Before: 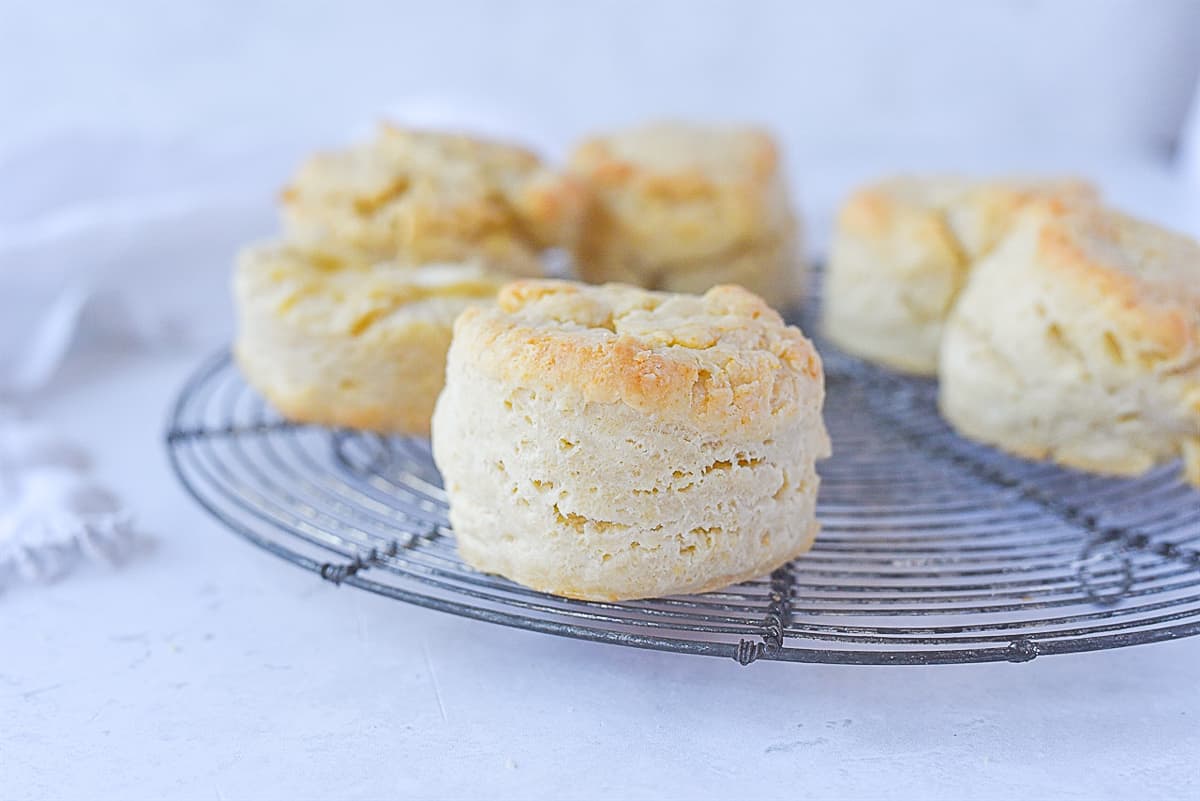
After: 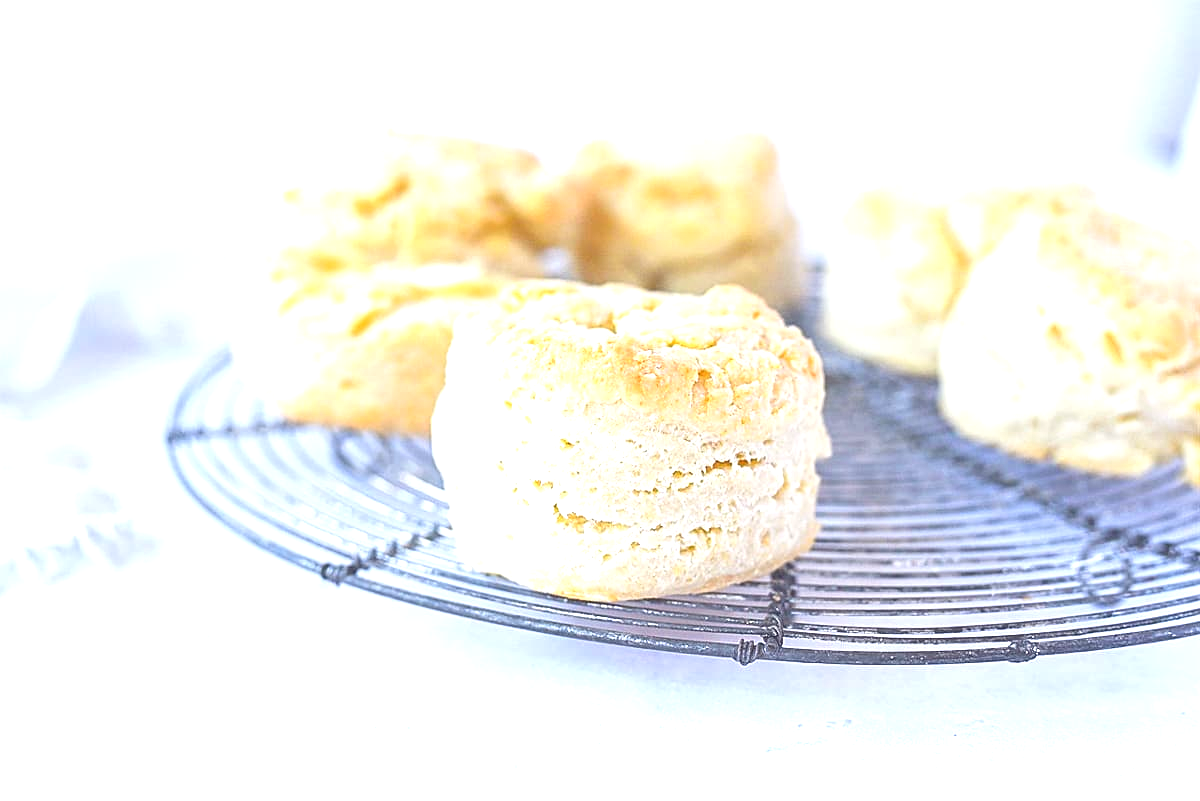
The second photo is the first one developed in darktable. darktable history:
exposure: black level correction 0.001, exposure 1.046 EV, compensate highlight preservation false
